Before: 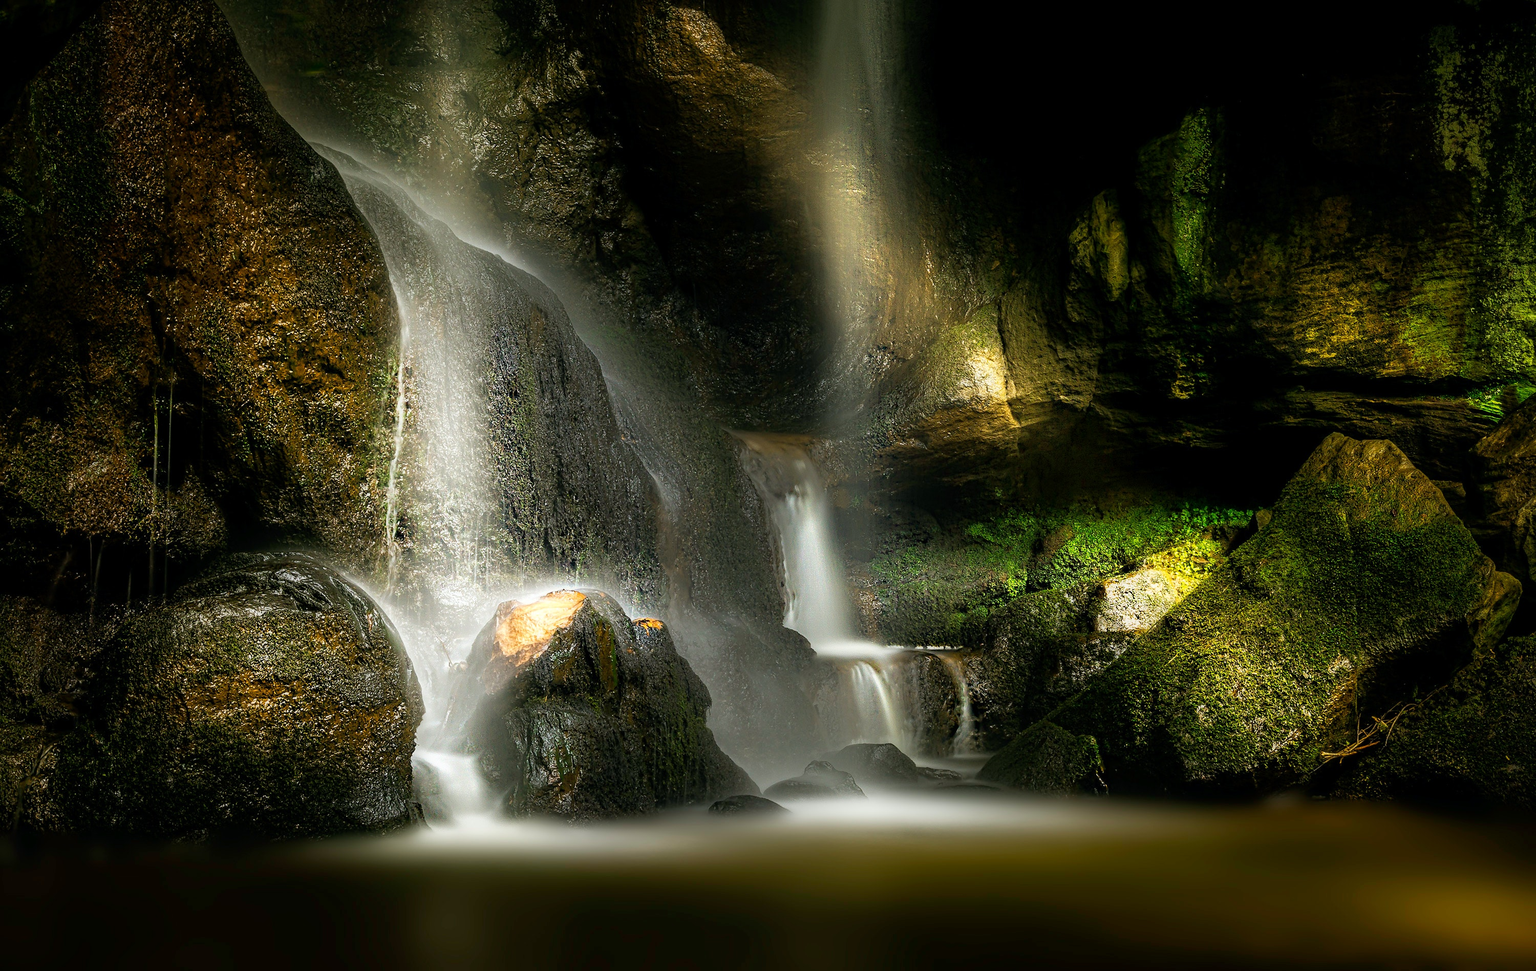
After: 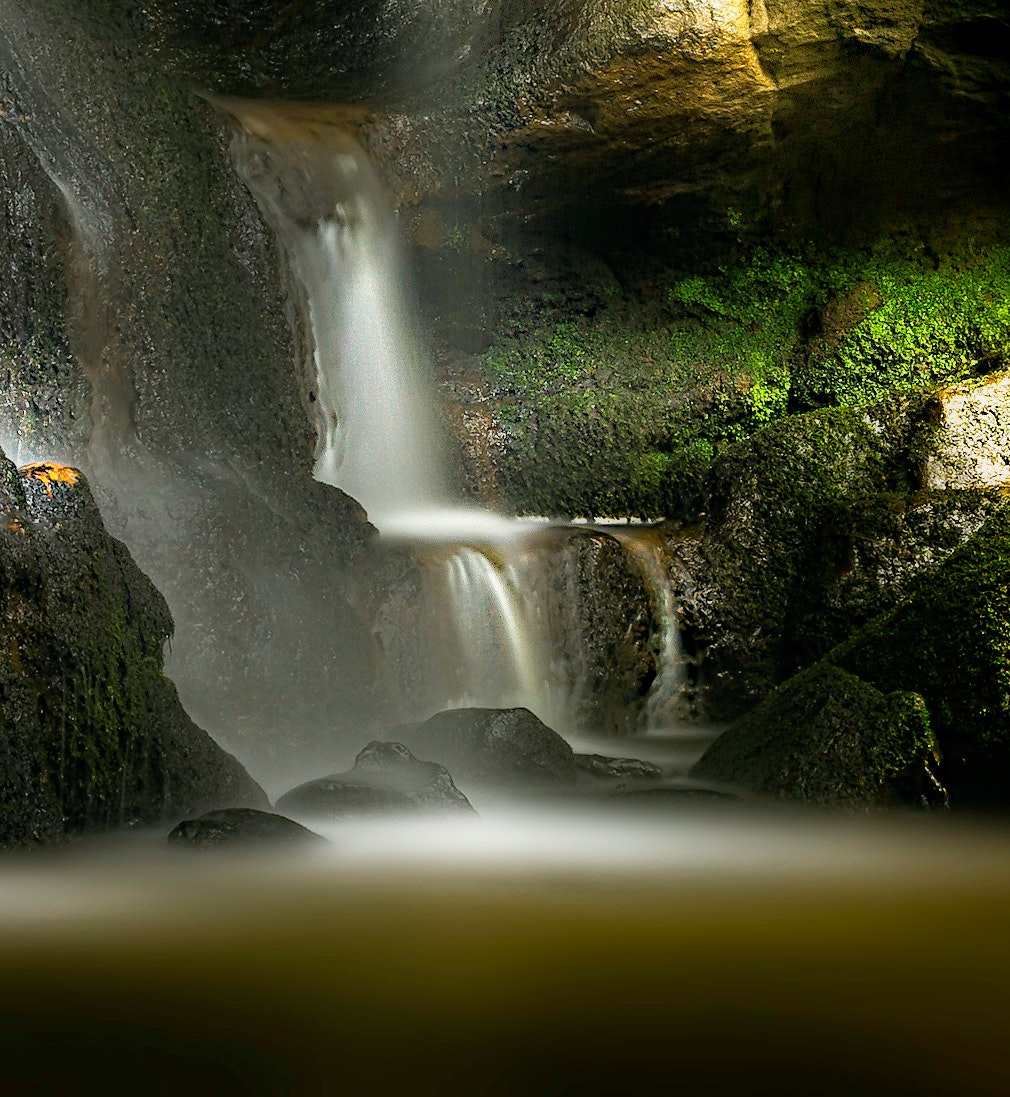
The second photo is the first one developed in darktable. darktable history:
haze removal: adaptive false
crop: left 40.553%, top 39.256%, right 25.77%, bottom 2.846%
